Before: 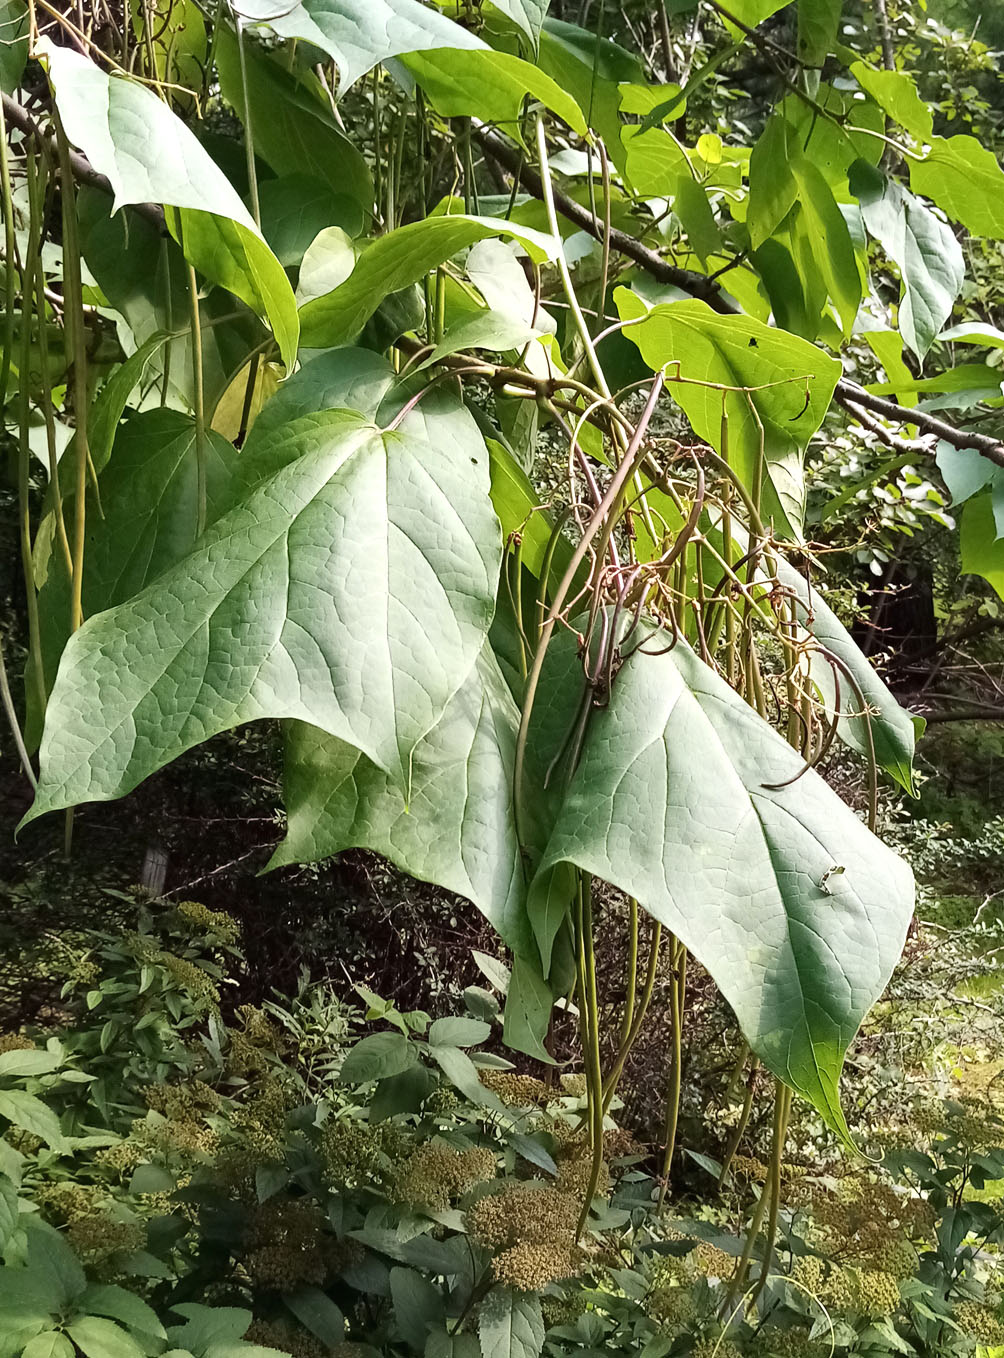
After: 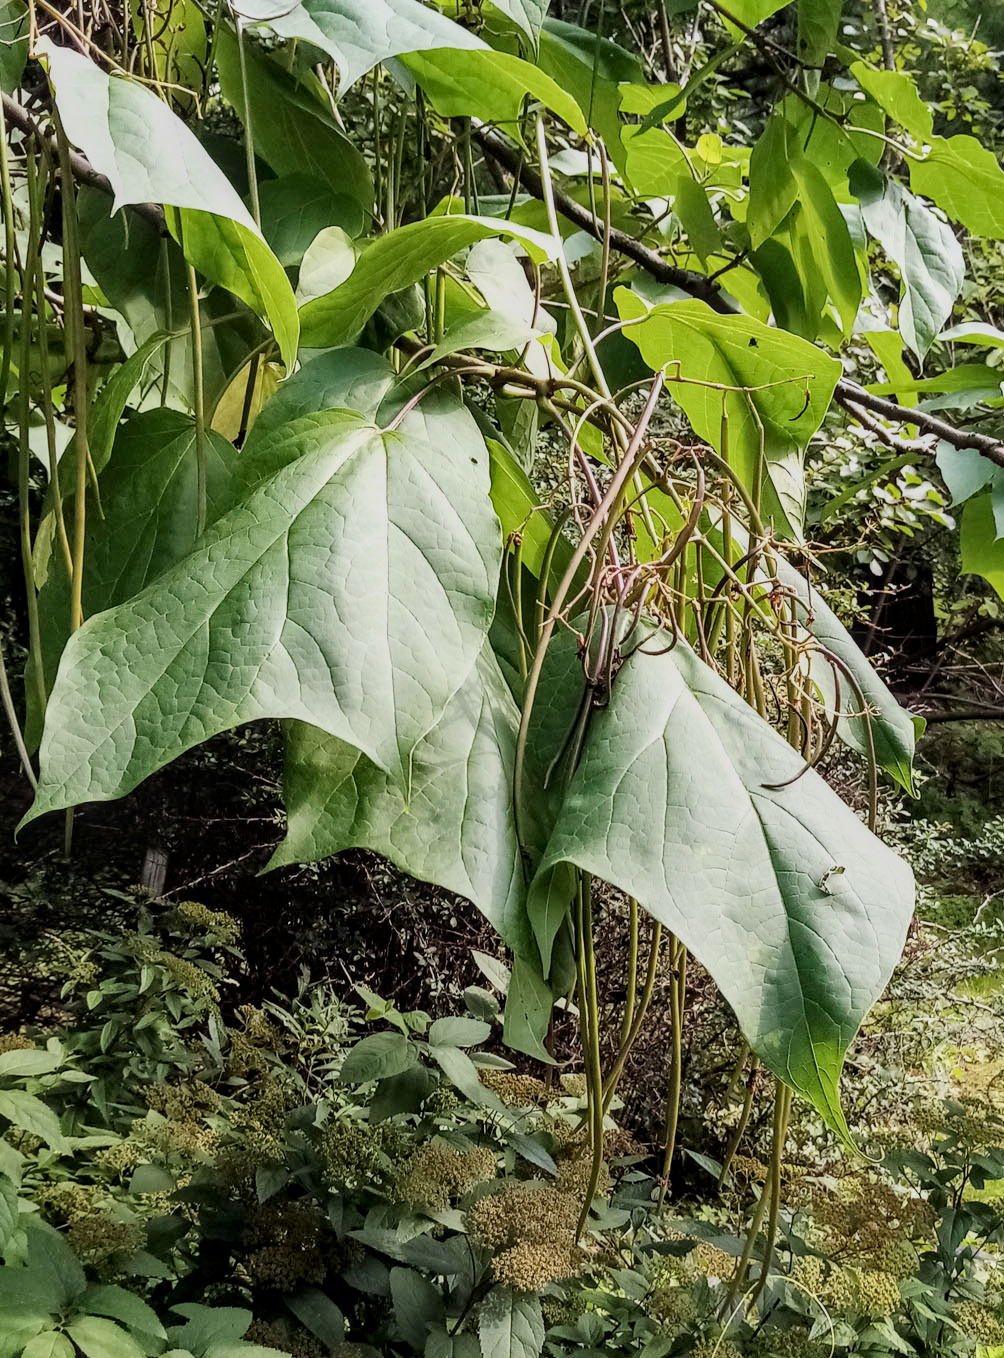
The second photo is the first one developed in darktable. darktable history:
local contrast: on, module defaults
filmic rgb: black relative exposure -8.15 EV, white relative exposure 3.76 EV, hardness 4.46
